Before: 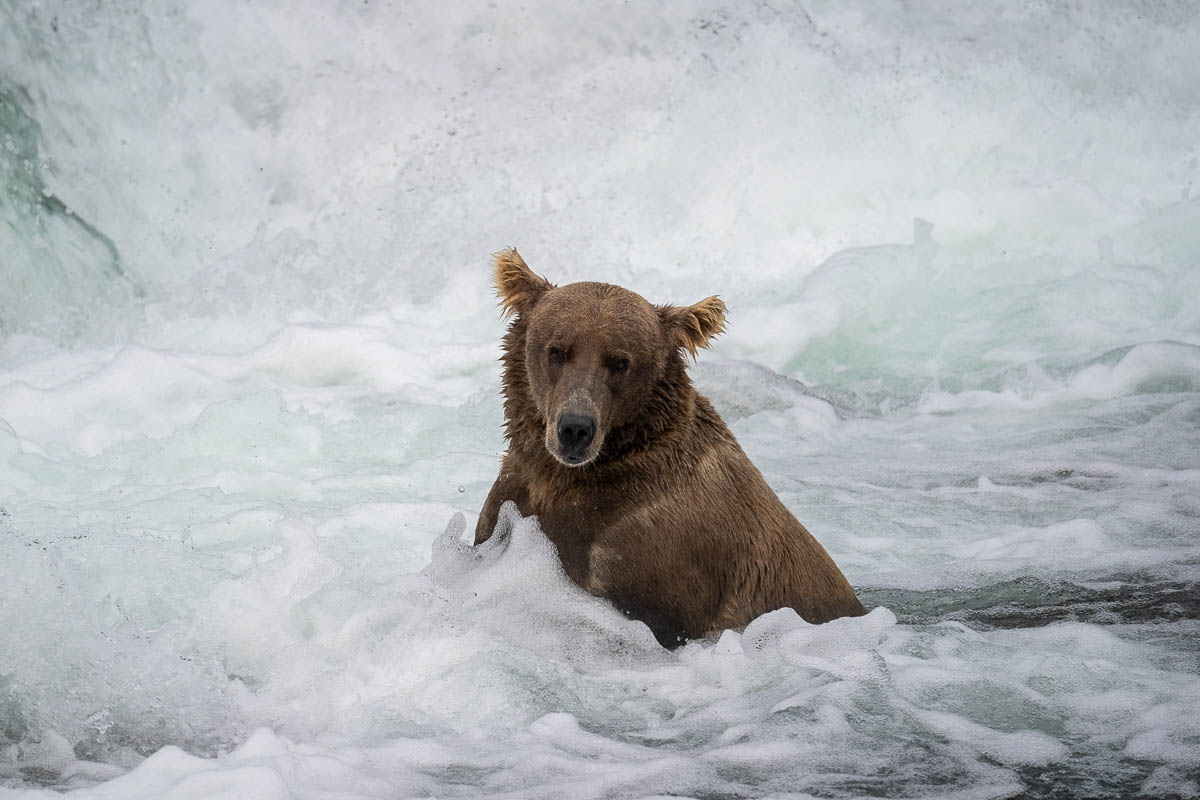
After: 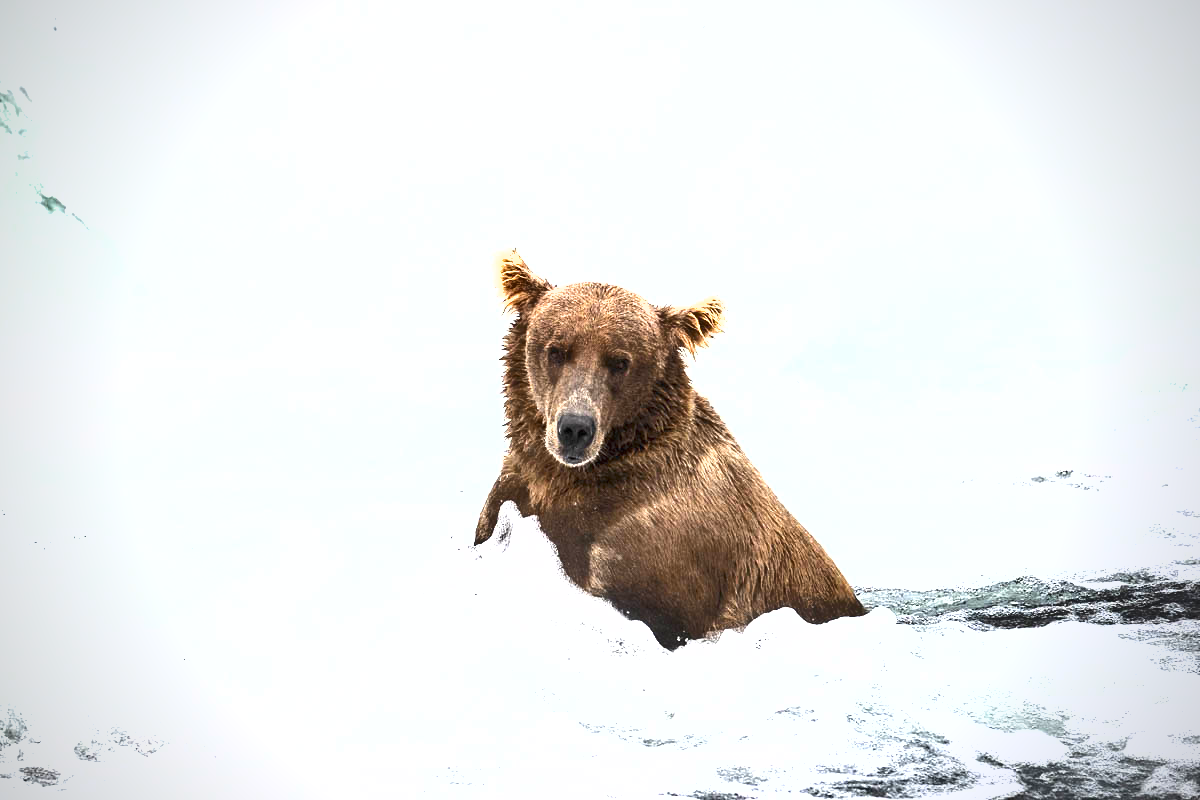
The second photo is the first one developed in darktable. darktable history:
exposure: black level correction 0, exposure 2.138 EV, compensate exposure bias true, compensate highlight preservation false
shadows and highlights: low approximation 0.01, soften with gaussian
vignetting: on, module defaults
